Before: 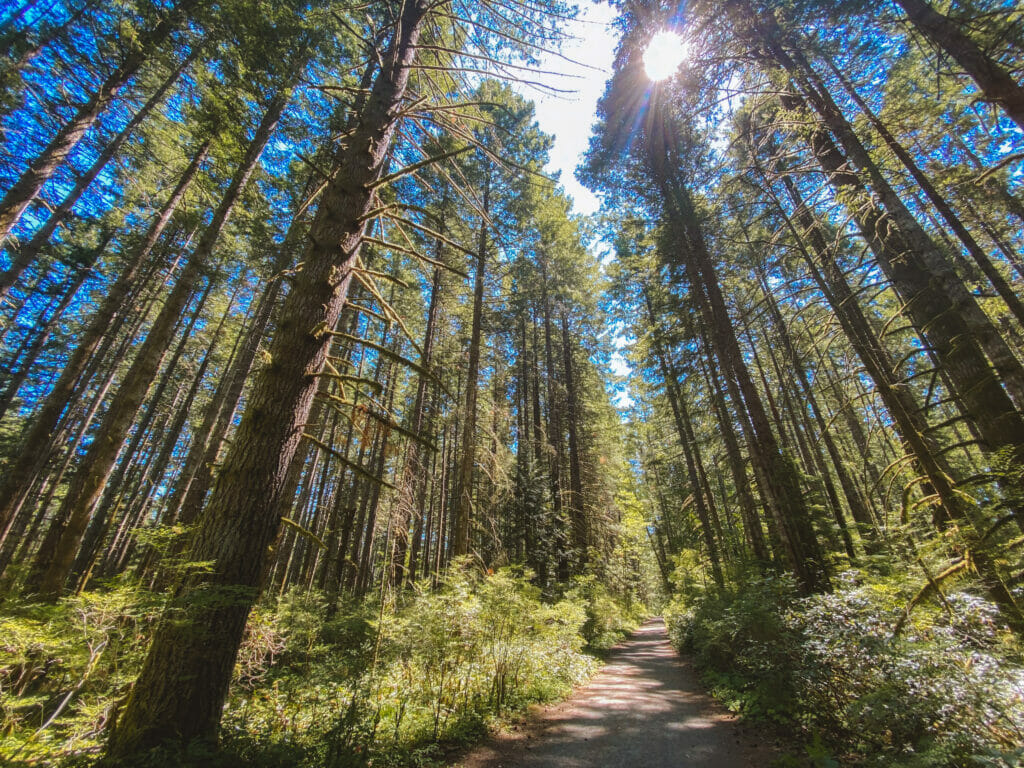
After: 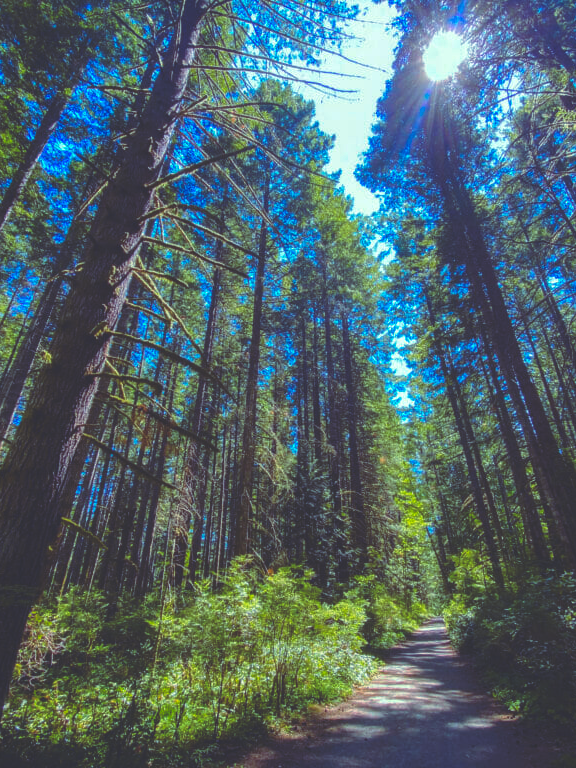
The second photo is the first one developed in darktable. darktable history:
crop: left 21.496%, right 22.254%
exposure: black level correction 0.001, compensate highlight preservation false
rgb curve: curves: ch0 [(0, 0.186) (0.314, 0.284) (0.576, 0.466) (0.805, 0.691) (0.936, 0.886)]; ch1 [(0, 0.186) (0.314, 0.284) (0.581, 0.534) (0.771, 0.746) (0.936, 0.958)]; ch2 [(0, 0.216) (0.275, 0.39) (1, 1)], mode RGB, independent channels, compensate middle gray true, preserve colors none
vibrance: on, module defaults
color balance rgb: linear chroma grading › global chroma 15%, perceptual saturation grading › global saturation 30%
